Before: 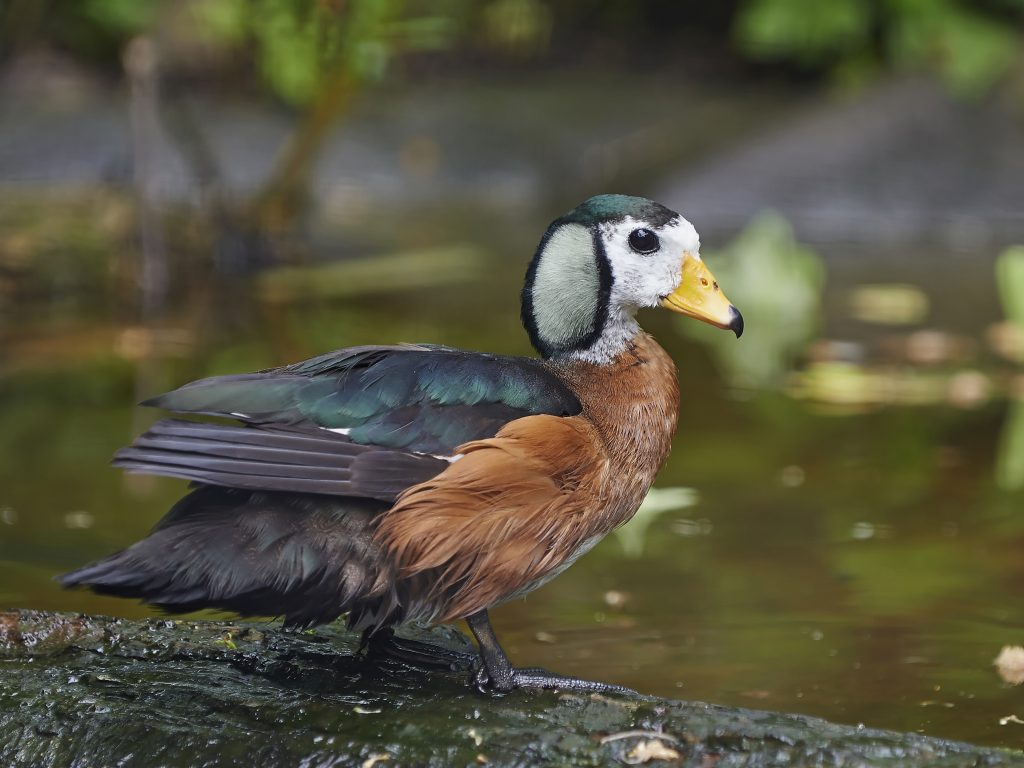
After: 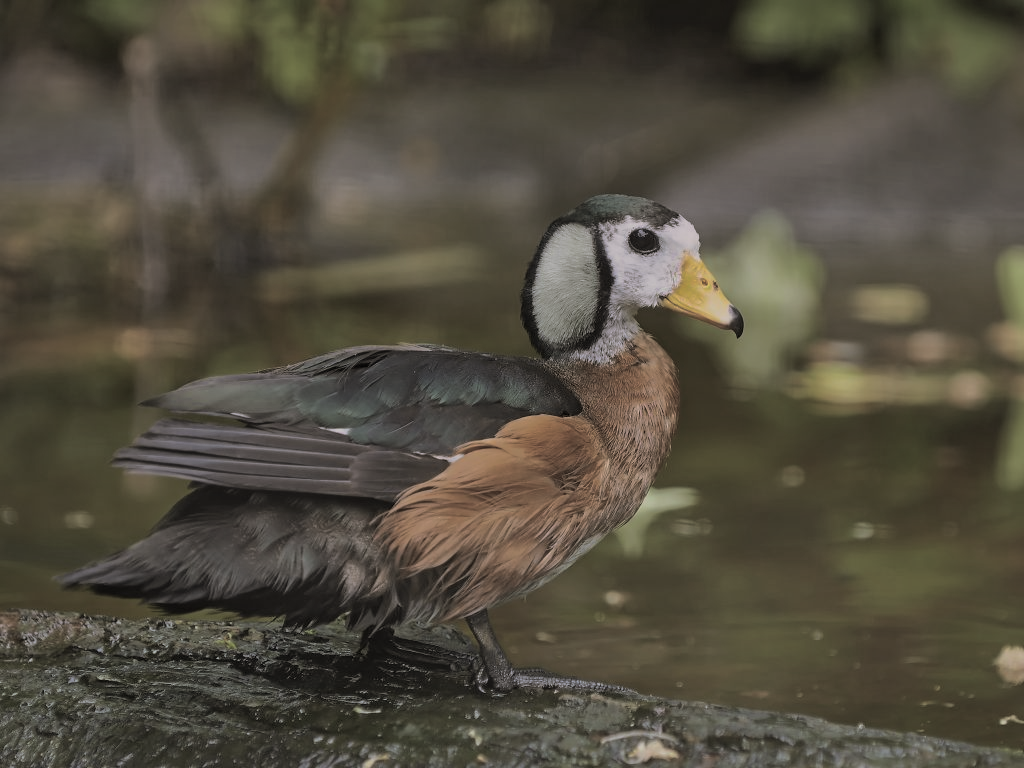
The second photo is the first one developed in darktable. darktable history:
local contrast: mode bilateral grid, contrast 15, coarseness 36, detail 105%, midtone range 0.2
split-toning: shadows › hue 46.8°, shadows › saturation 0.17, highlights › hue 316.8°, highlights › saturation 0.27, balance -51.82
graduated density: density 0.38 EV, hardness 21%, rotation -6.11°, saturation 32%
color zones: curves: ch0 [(0, 0.497) (0.143, 0.5) (0.286, 0.5) (0.429, 0.483) (0.571, 0.116) (0.714, -0.006) (0.857, 0.28) (1, 0.497)]
exposure: exposure -0.462 EV, compensate highlight preservation false
shadows and highlights: on, module defaults
